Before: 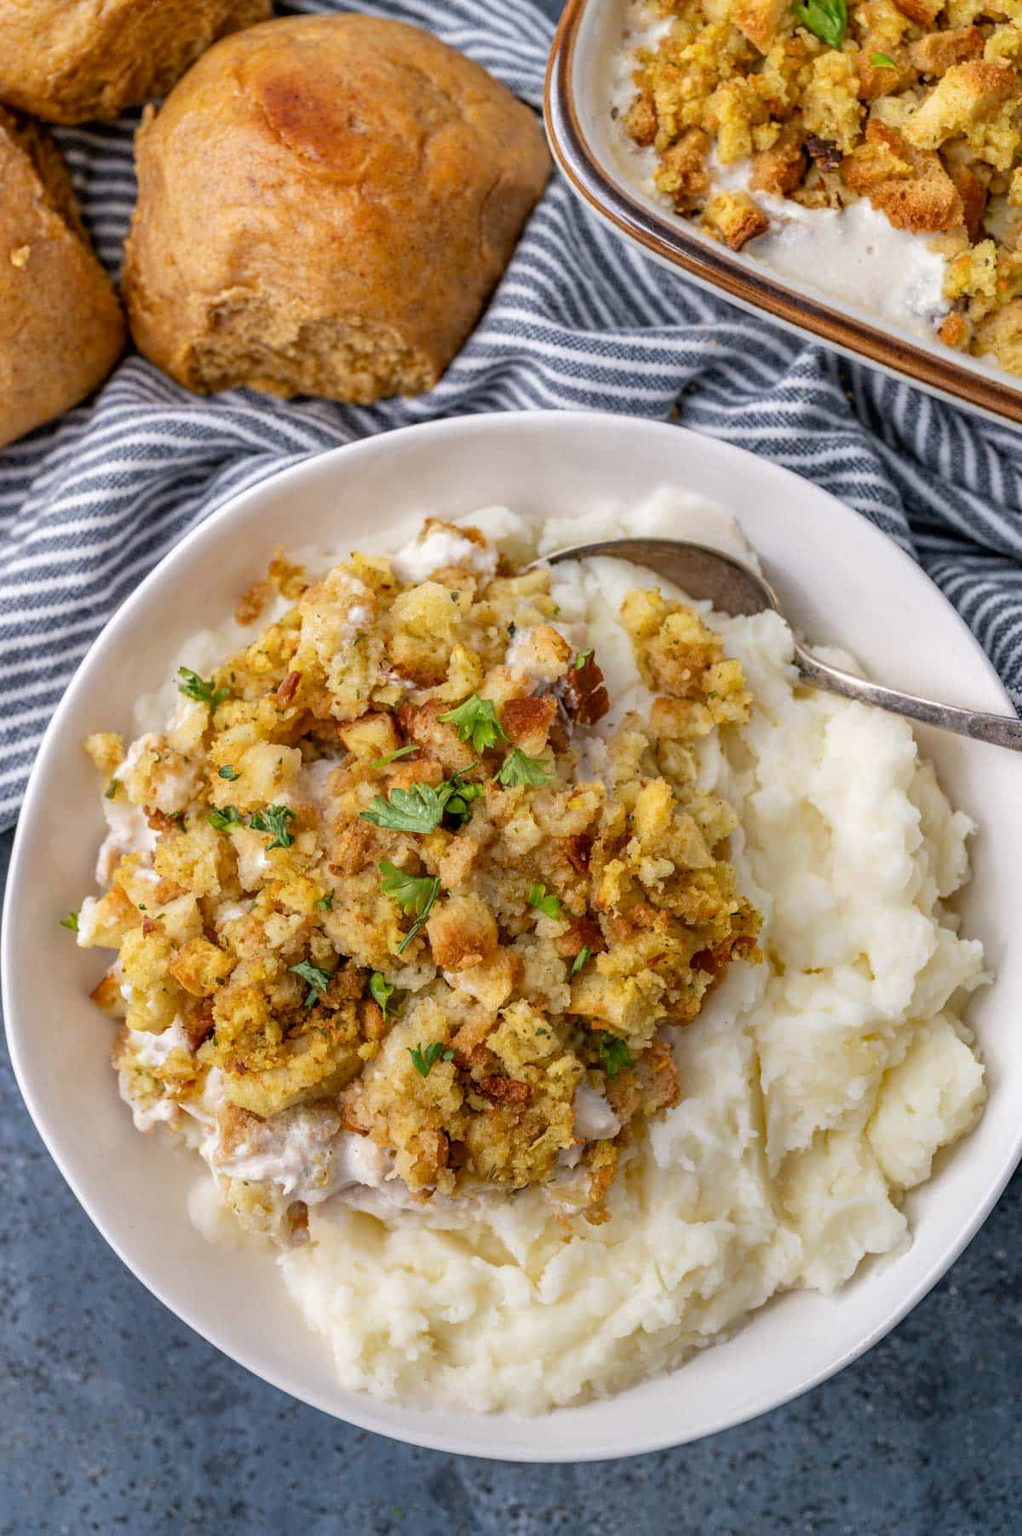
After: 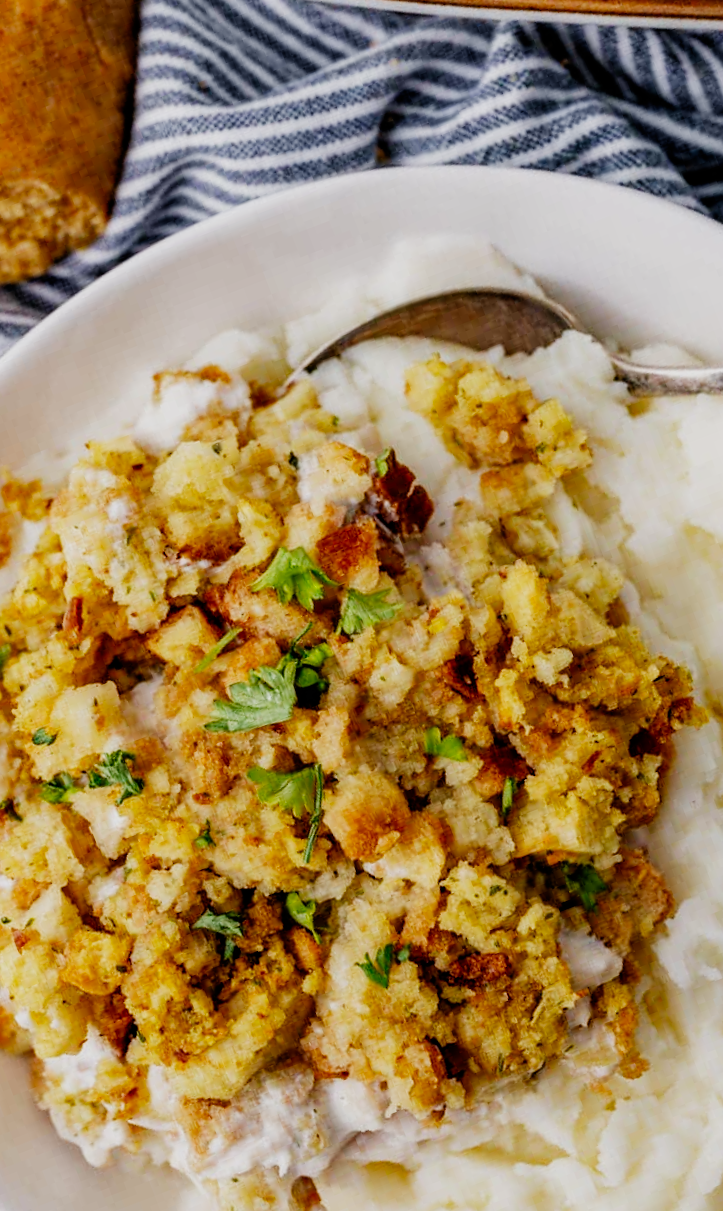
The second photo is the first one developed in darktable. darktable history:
crop and rotate: angle 20.98°, left 6.993%, right 4.223%, bottom 1.127%
filmic rgb: black relative exposure -7.49 EV, white relative exposure 5 EV, hardness 3.3, contrast 1.297, preserve chrominance no, color science v5 (2021)
